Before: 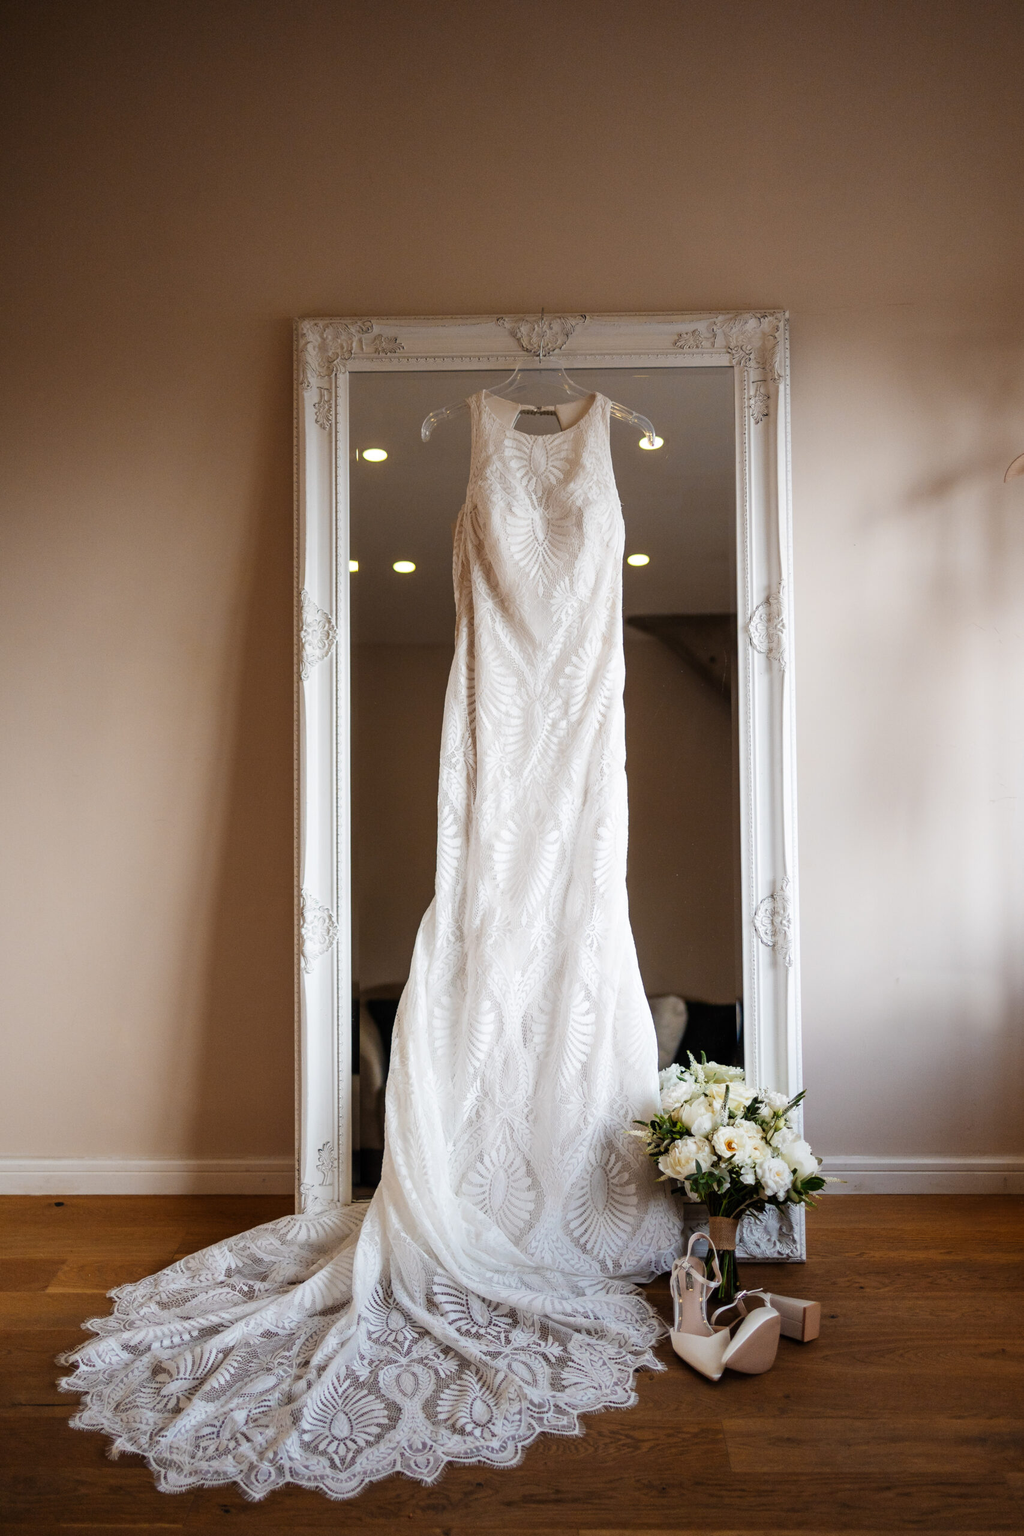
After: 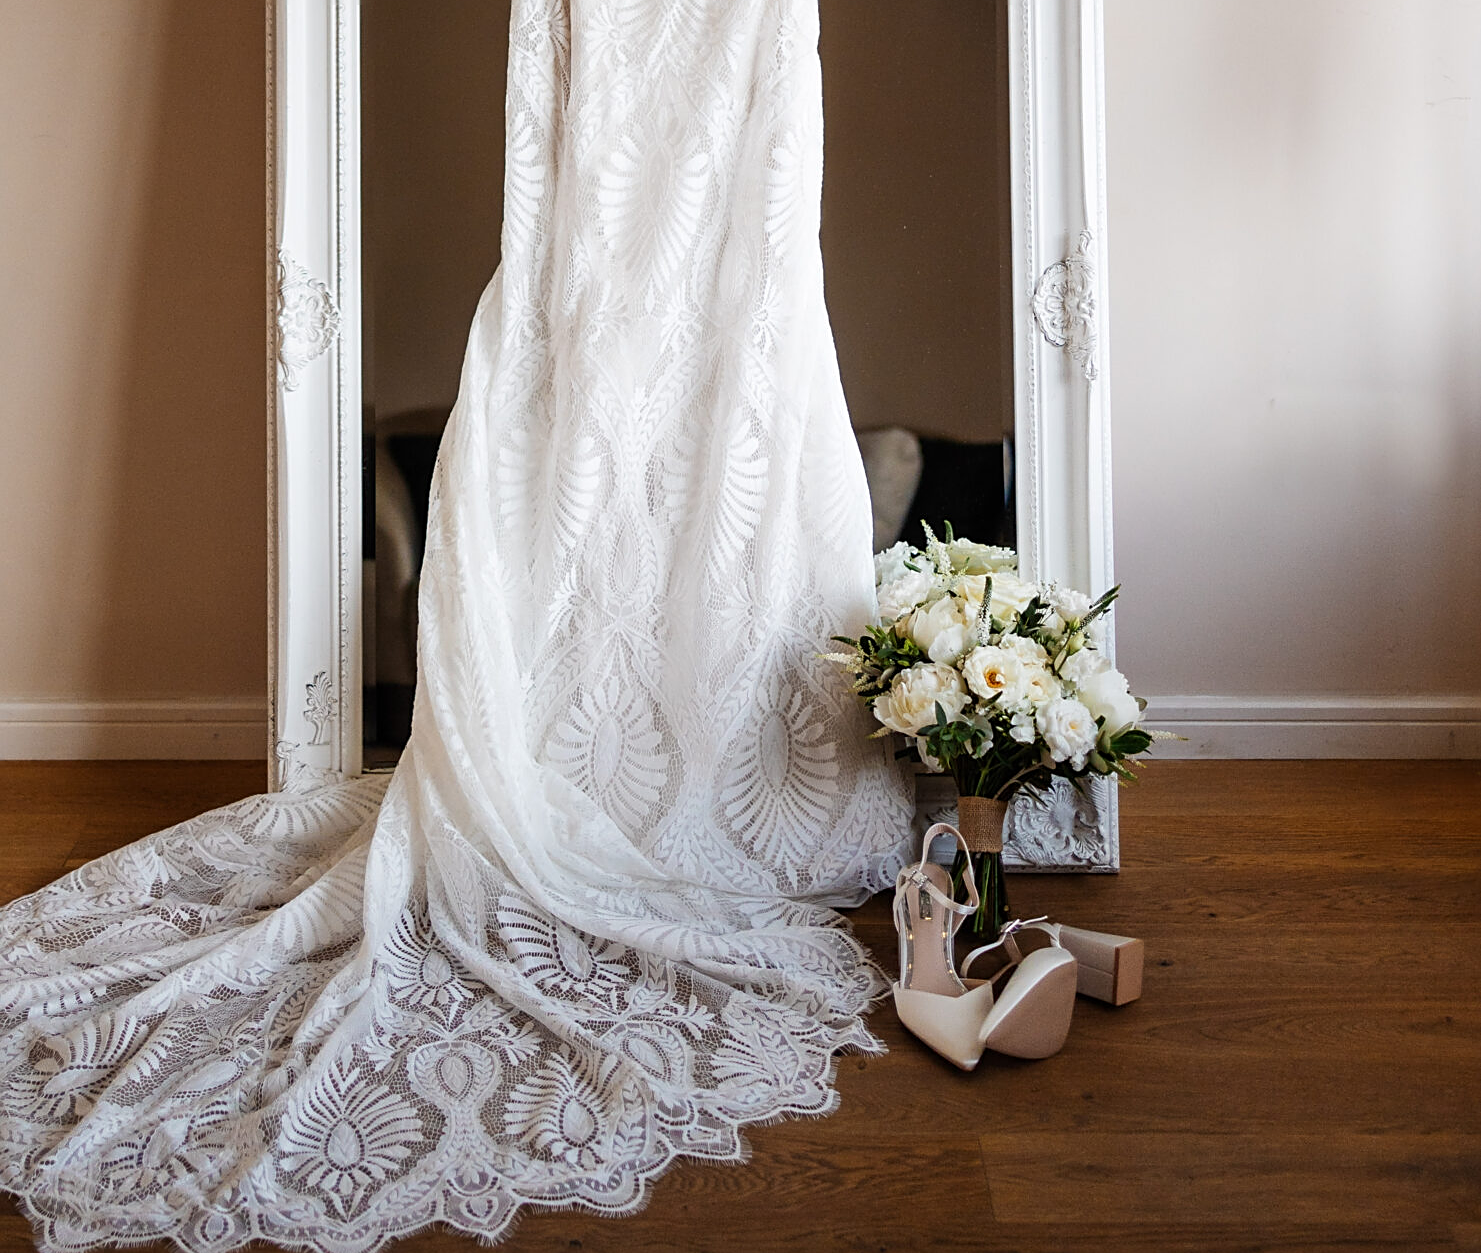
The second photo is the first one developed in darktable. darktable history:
sharpen: on, module defaults
crop and rotate: left 13.238%, top 48.116%, bottom 2.912%
